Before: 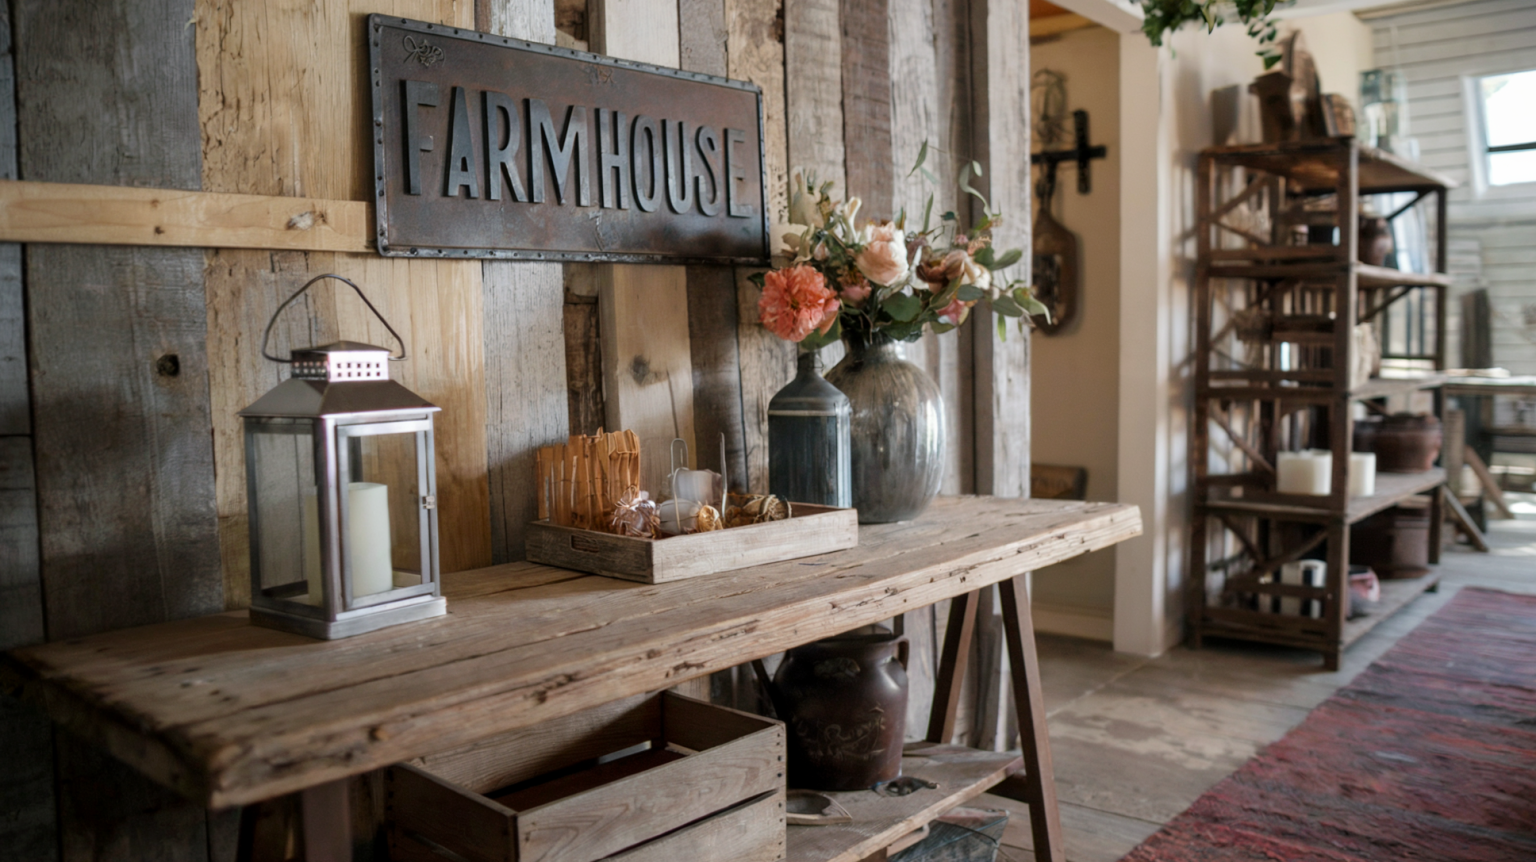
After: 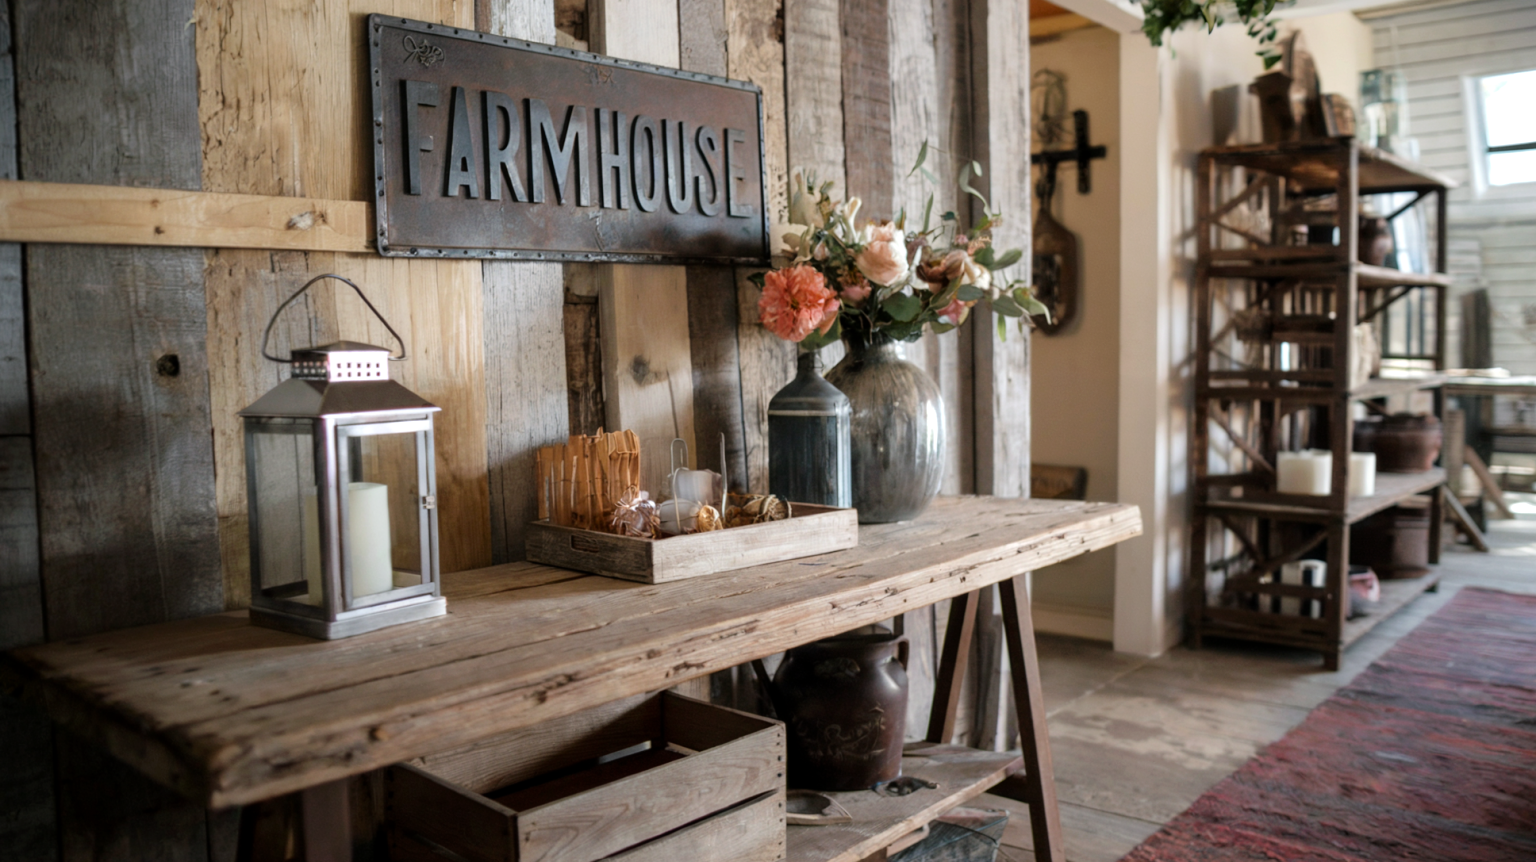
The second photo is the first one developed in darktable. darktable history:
tone equalizer: -8 EV -0.442 EV, -7 EV -0.389 EV, -6 EV -0.33 EV, -5 EV -0.245 EV, -3 EV 0.242 EV, -2 EV 0.355 EV, -1 EV 0.381 EV, +0 EV 0.417 EV
exposure: exposure -0.157 EV, compensate exposure bias true, compensate highlight preservation false
